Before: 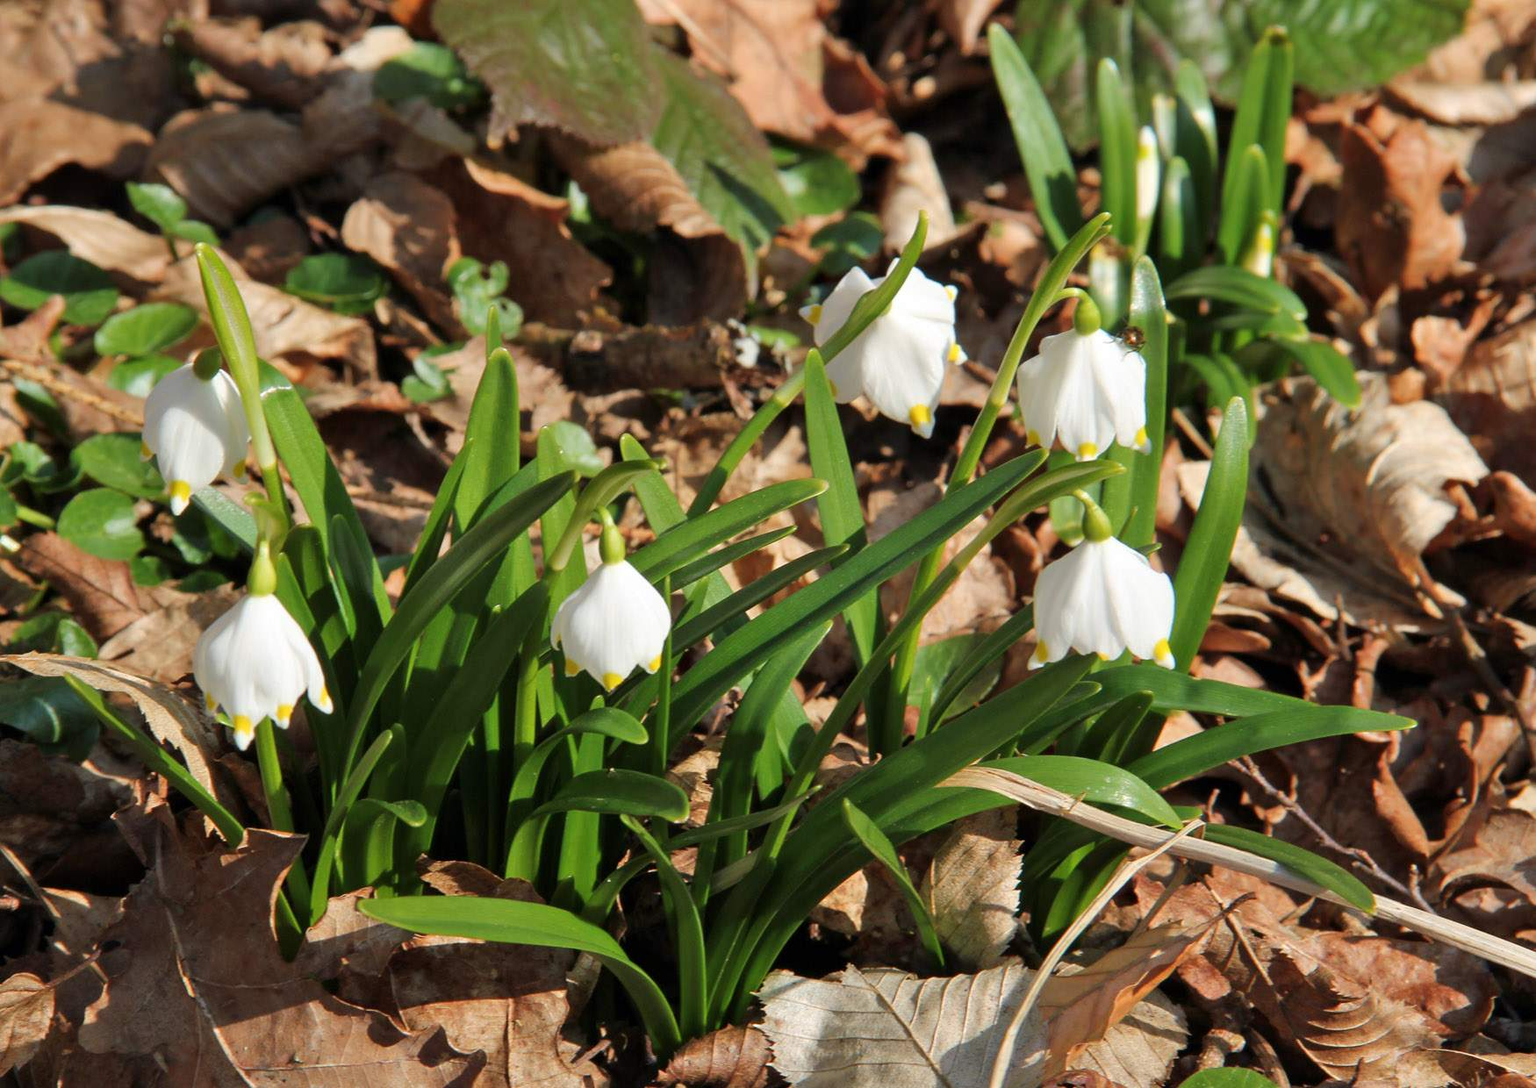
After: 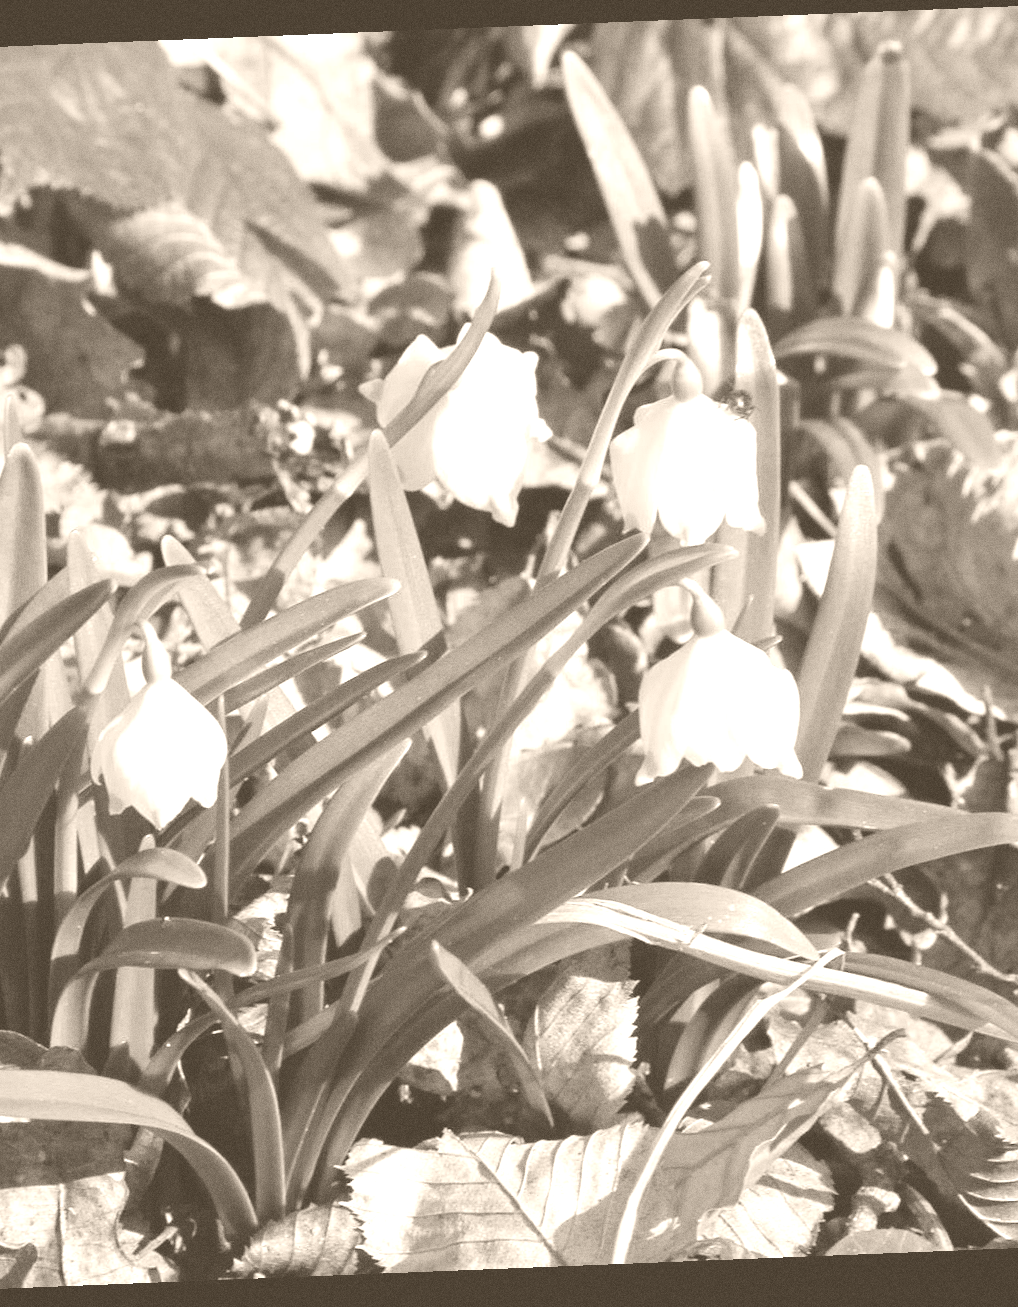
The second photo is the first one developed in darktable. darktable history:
crop: left 31.458%, top 0%, right 11.876%
levels: mode automatic, black 0.023%, white 99.97%, levels [0.062, 0.494, 0.925]
colorize: hue 34.49°, saturation 35.33%, source mix 100%, version 1
rotate and perspective: rotation -2.29°, automatic cropping off
grain: coarseness 0.09 ISO
